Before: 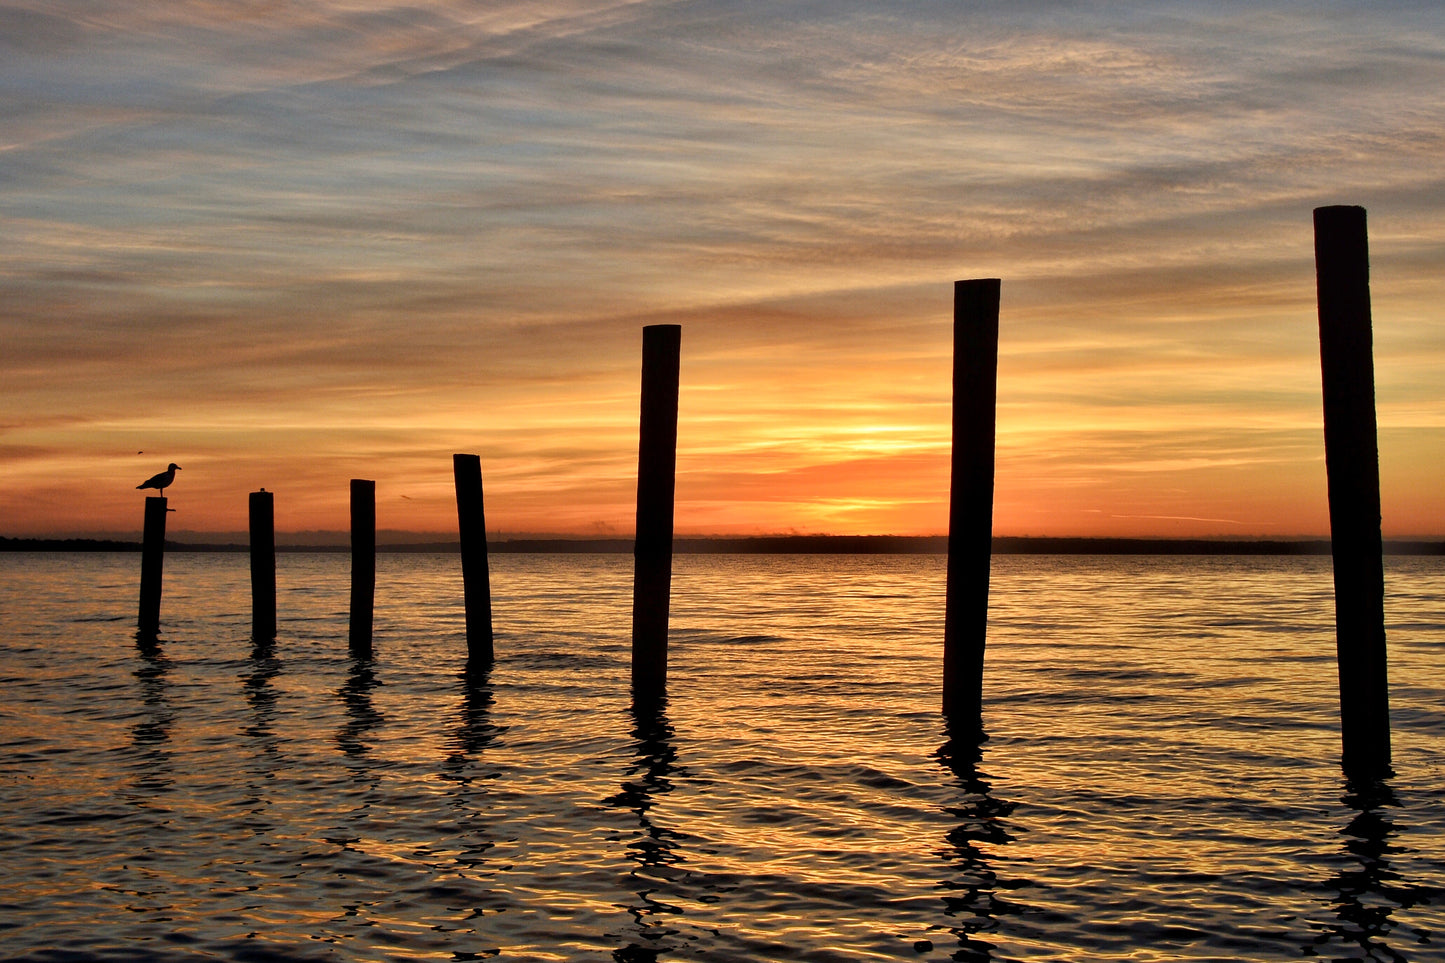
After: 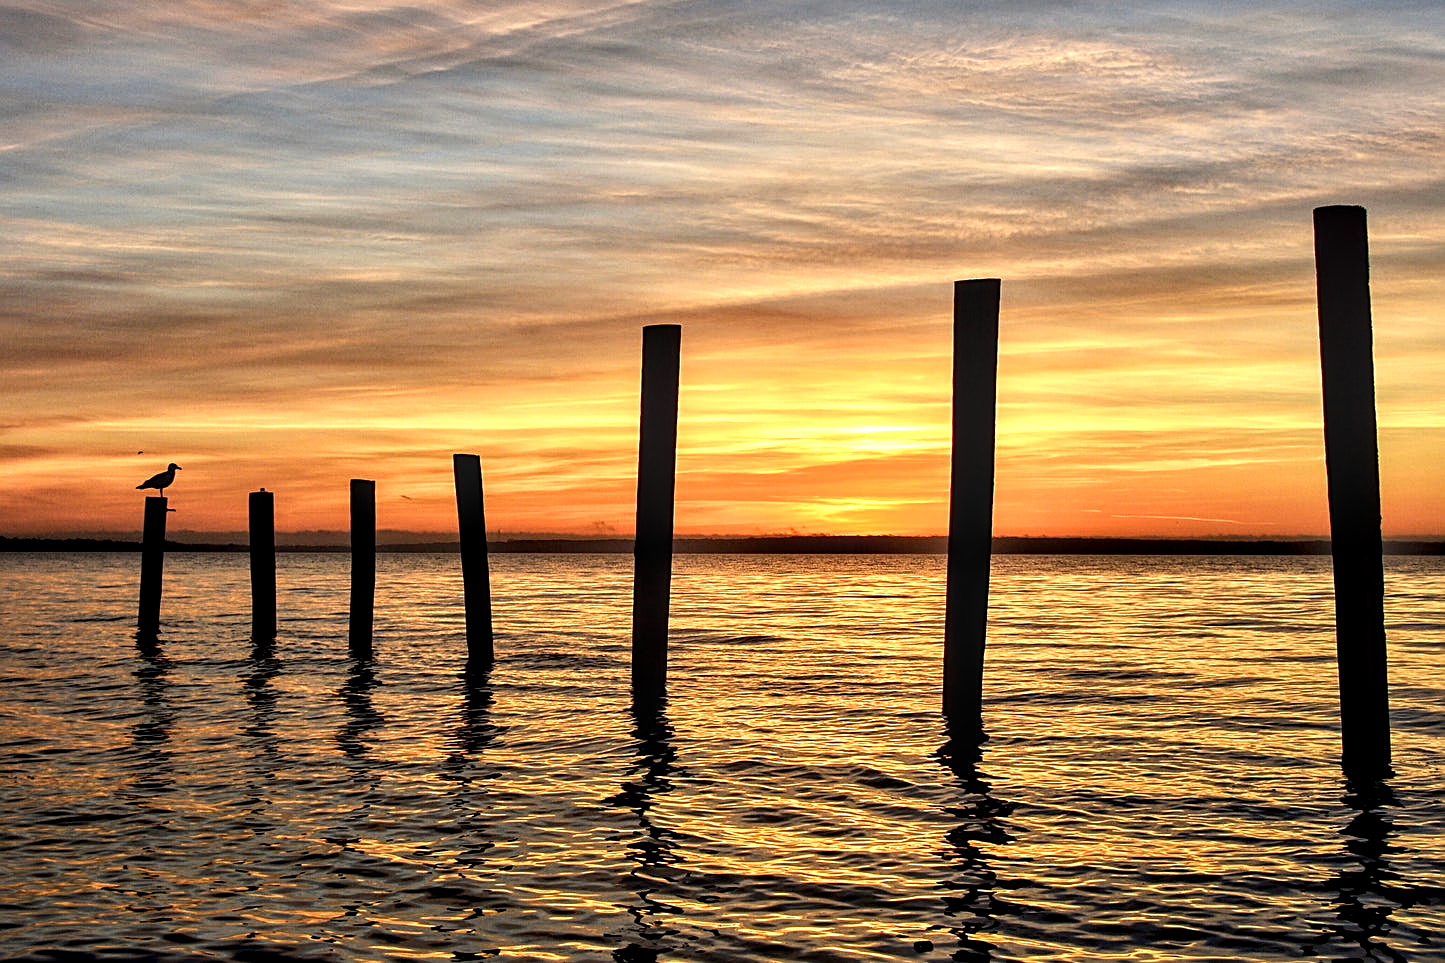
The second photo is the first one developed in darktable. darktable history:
tone equalizer: -8 EV -0.417 EV, -7 EV -0.389 EV, -6 EV -0.333 EV, -5 EV -0.222 EV, -3 EV 0.222 EV, -2 EV 0.333 EV, -1 EV 0.389 EV, +0 EV 0.417 EV, edges refinement/feathering 500, mask exposure compensation -1.57 EV, preserve details no
local contrast: on, module defaults
sharpen: on, module defaults
exposure: black level correction 0.003, exposure 0.383 EV, compensate highlight preservation false
